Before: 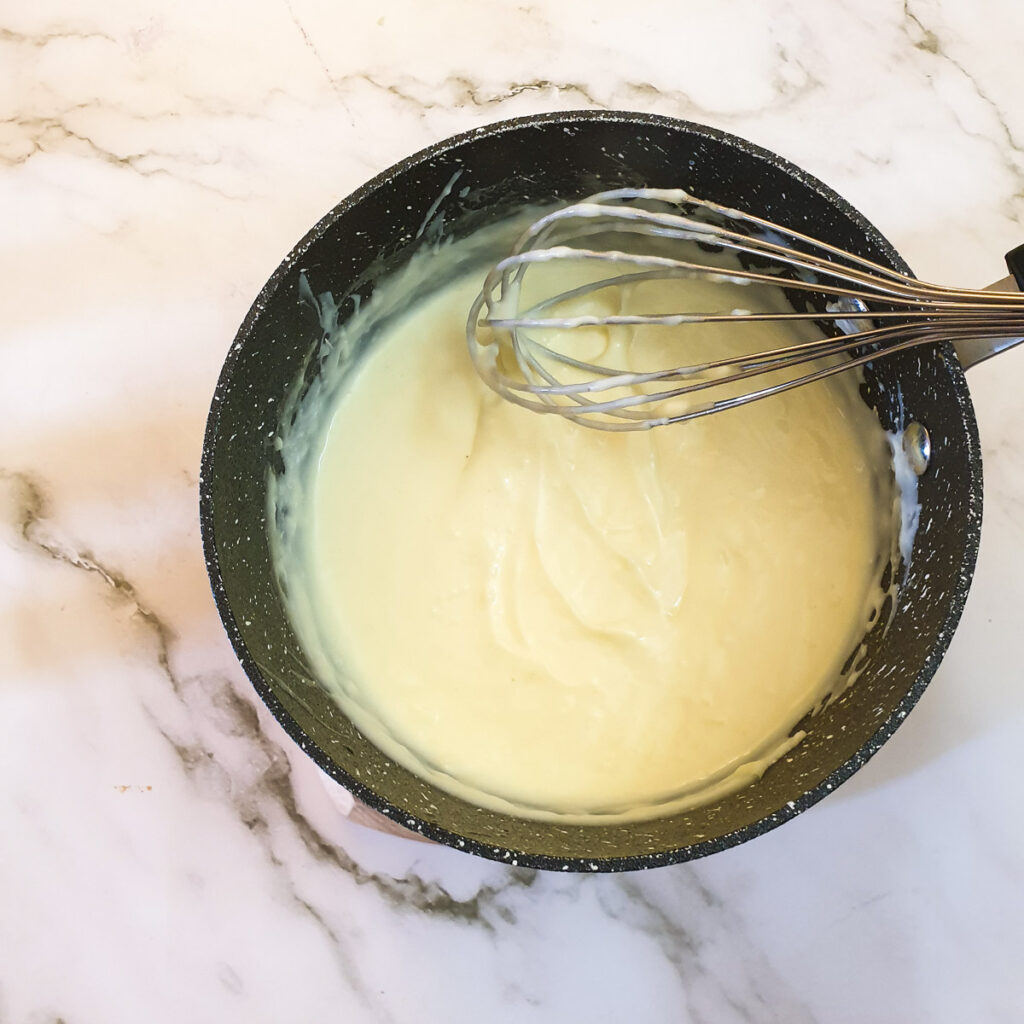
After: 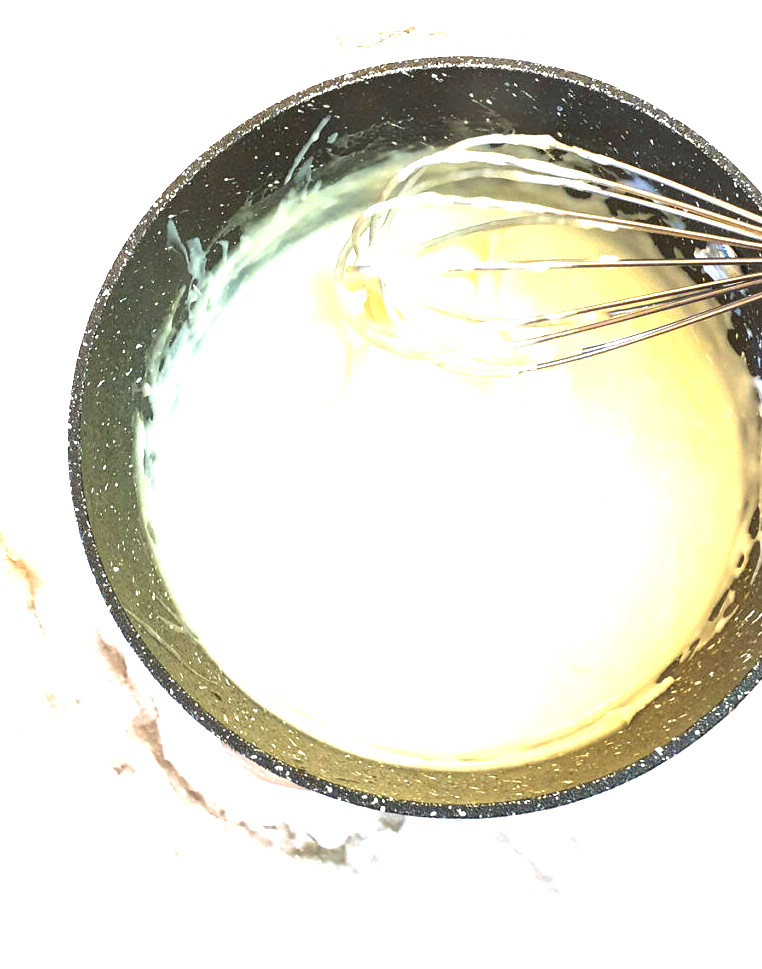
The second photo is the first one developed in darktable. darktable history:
tone equalizer: edges refinement/feathering 500, mask exposure compensation -1.57 EV, preserve details no
exposure: black level correction 0.001, exposure 1.869 EV, compensate highlight preservation false
crop and rotate: left 12.979%, top 5.338%, right 12.565%
